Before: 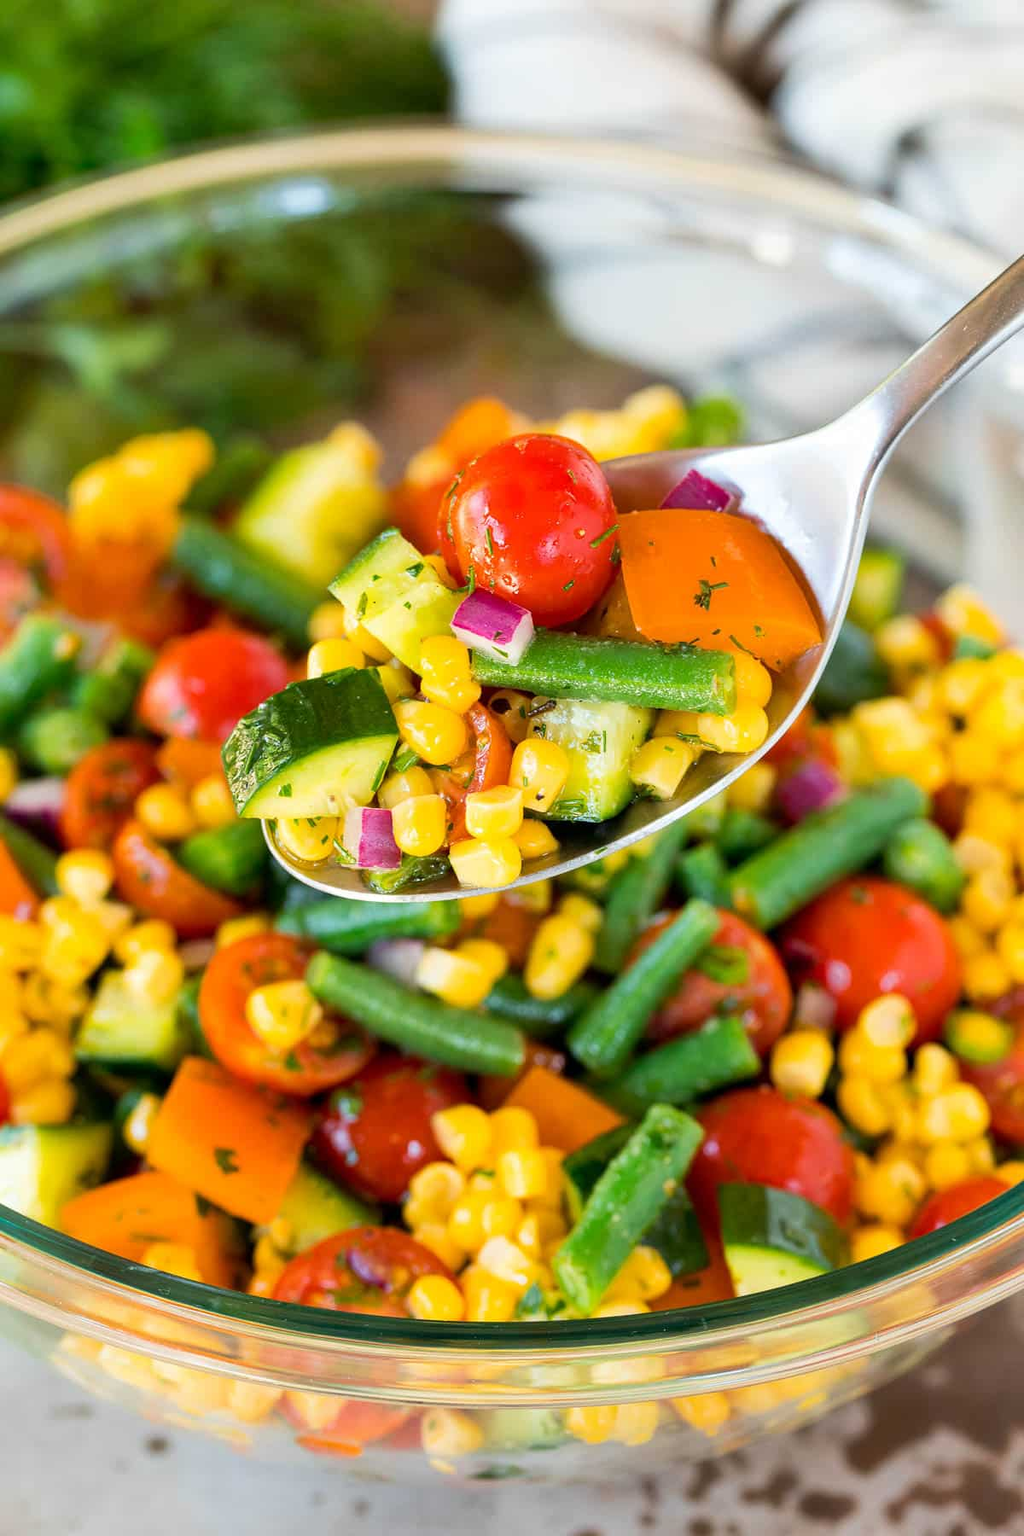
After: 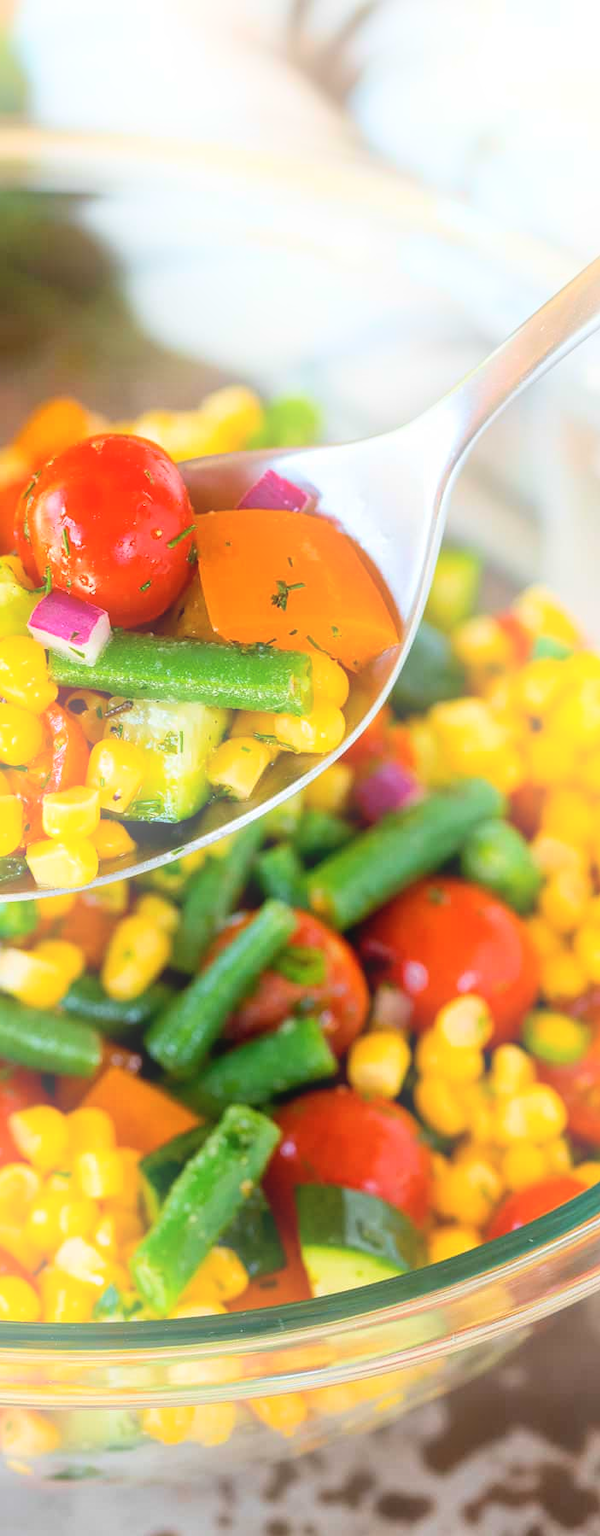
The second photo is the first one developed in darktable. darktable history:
crop: left 41.402%
bloom: on, module defaults
